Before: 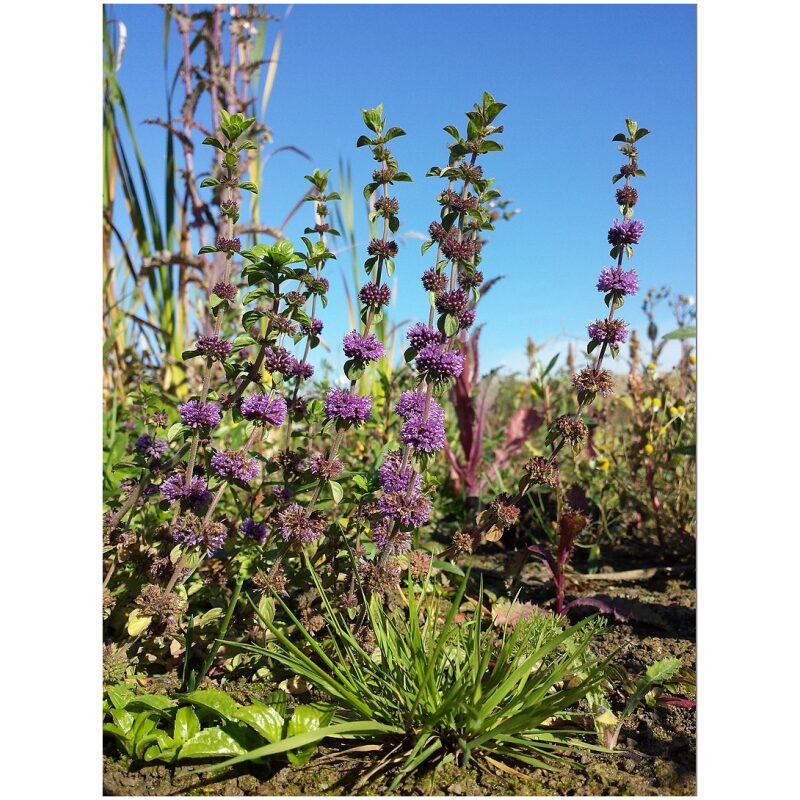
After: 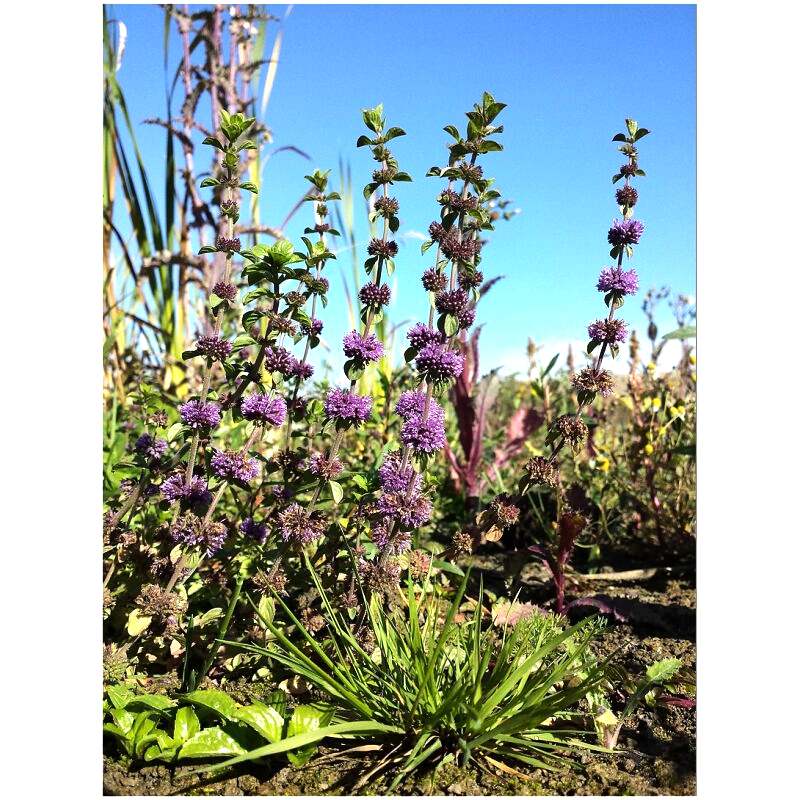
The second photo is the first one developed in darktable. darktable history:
tone equalizer: -8 EV -0.734 EV, -7 EV -0.681 EV, -6 EV -0.632 EV, -5 EV -0.377 EV, -3 EV 0.382 EV, -2 EV 0.6 EV, -1 EV 0.701 EV, +0 EV 0.779 EV, edges refinement/feathering 500, mask exposure compensation -1.57 EV, preserve details no
